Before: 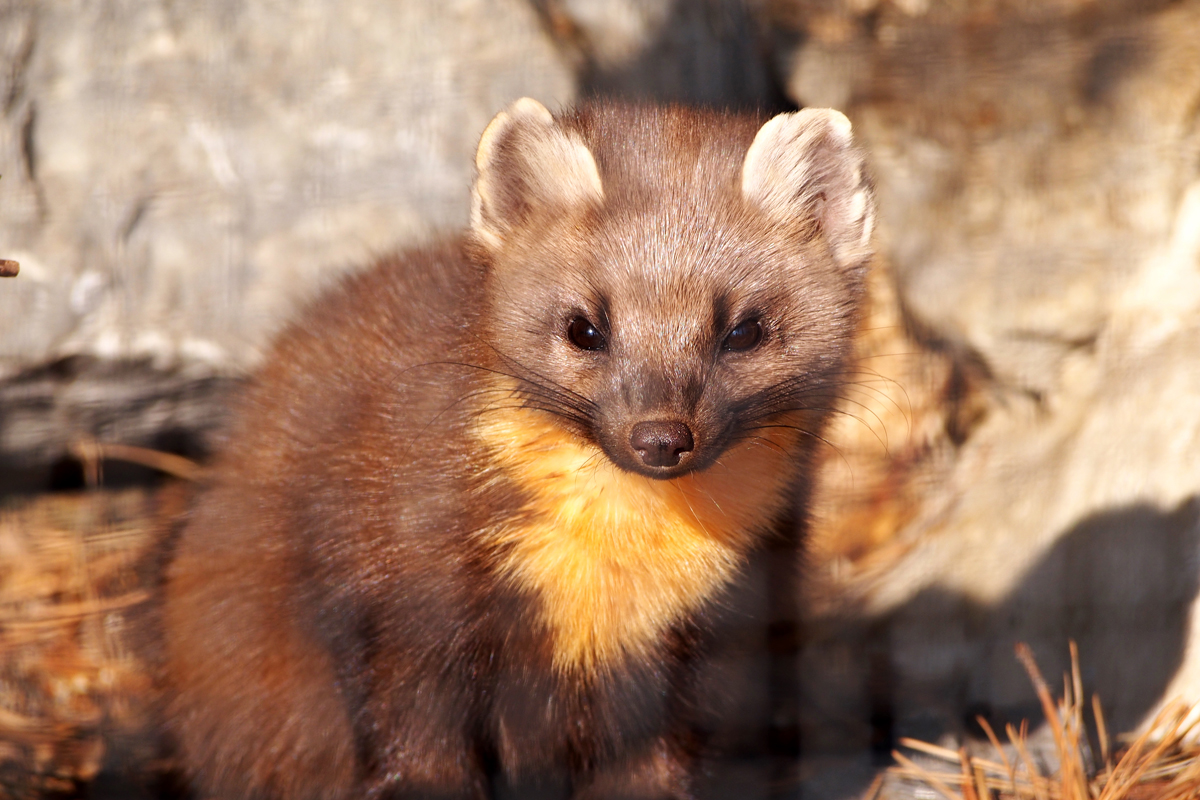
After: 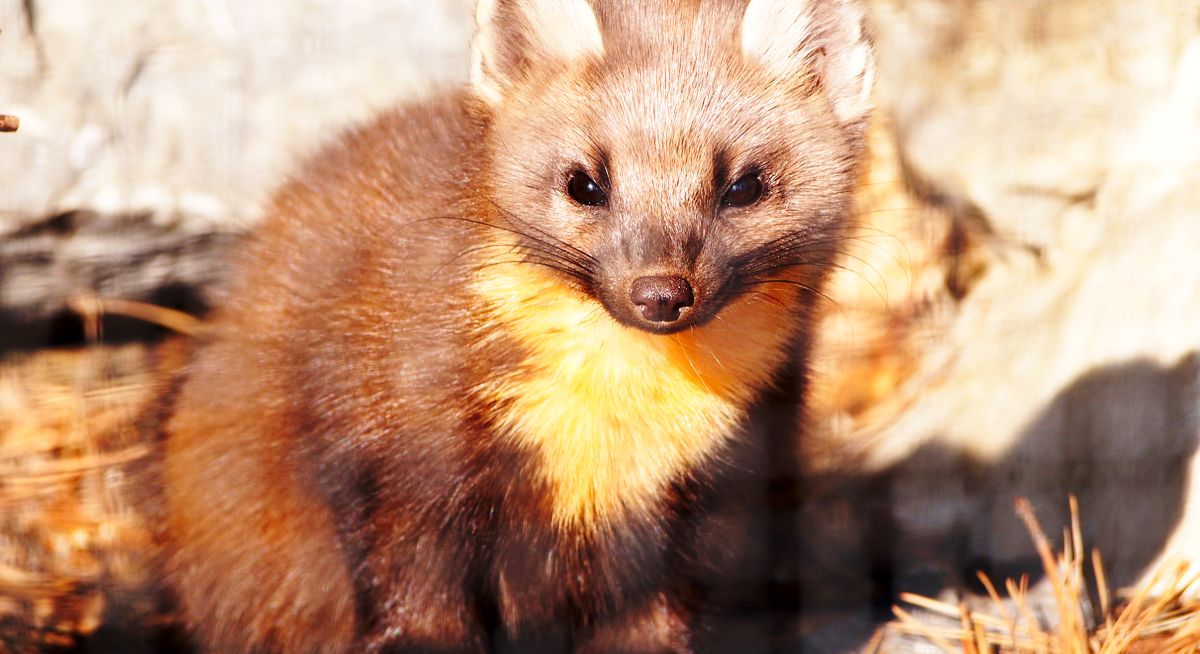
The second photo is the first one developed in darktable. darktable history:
base curve: curves: ch0 [(0, 0) (0.028, 0.03) (0.121, 0.232) (0.46, 0.748) (0.859, 0.968) (1, 1)], preserve colors none
crop and rotate: top 18.153%
